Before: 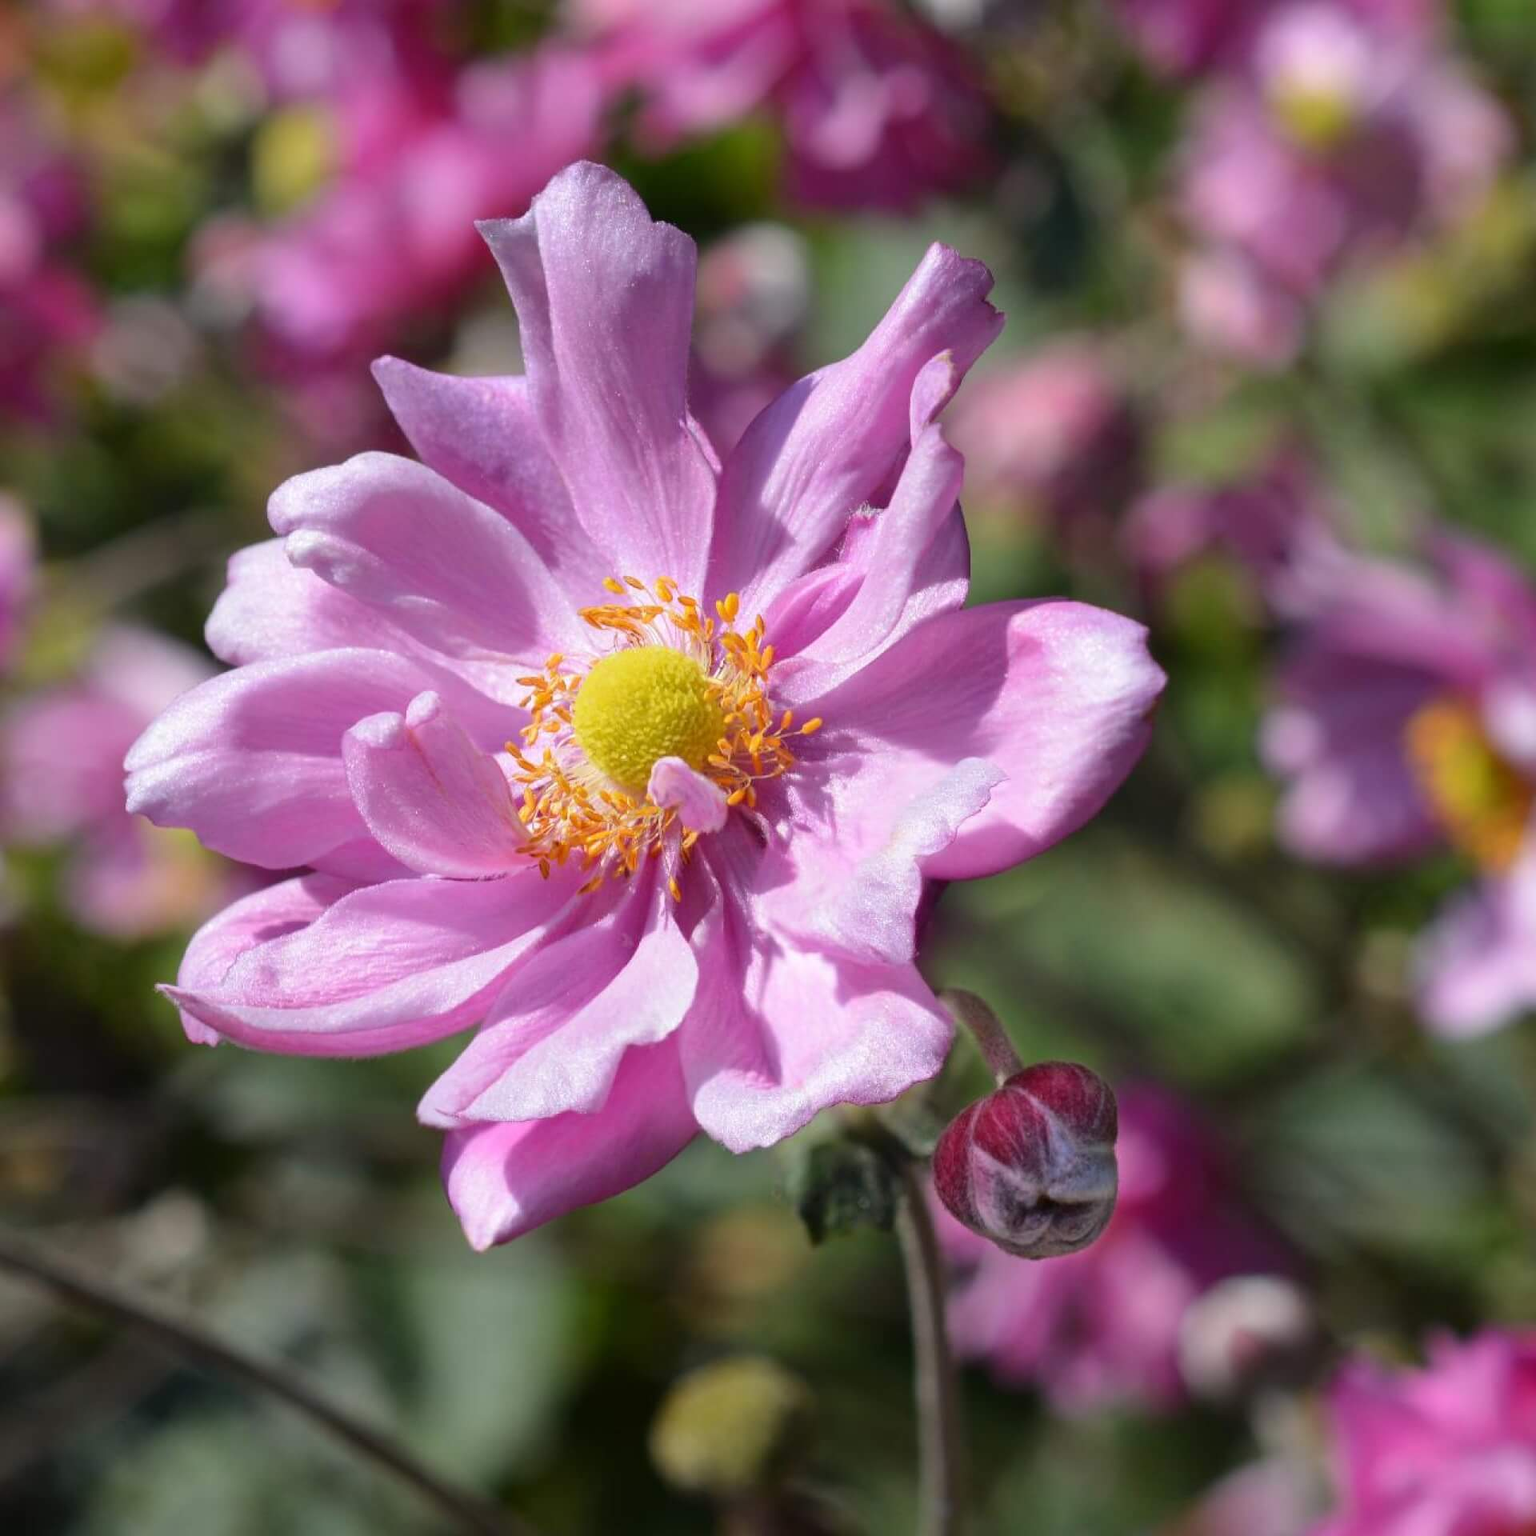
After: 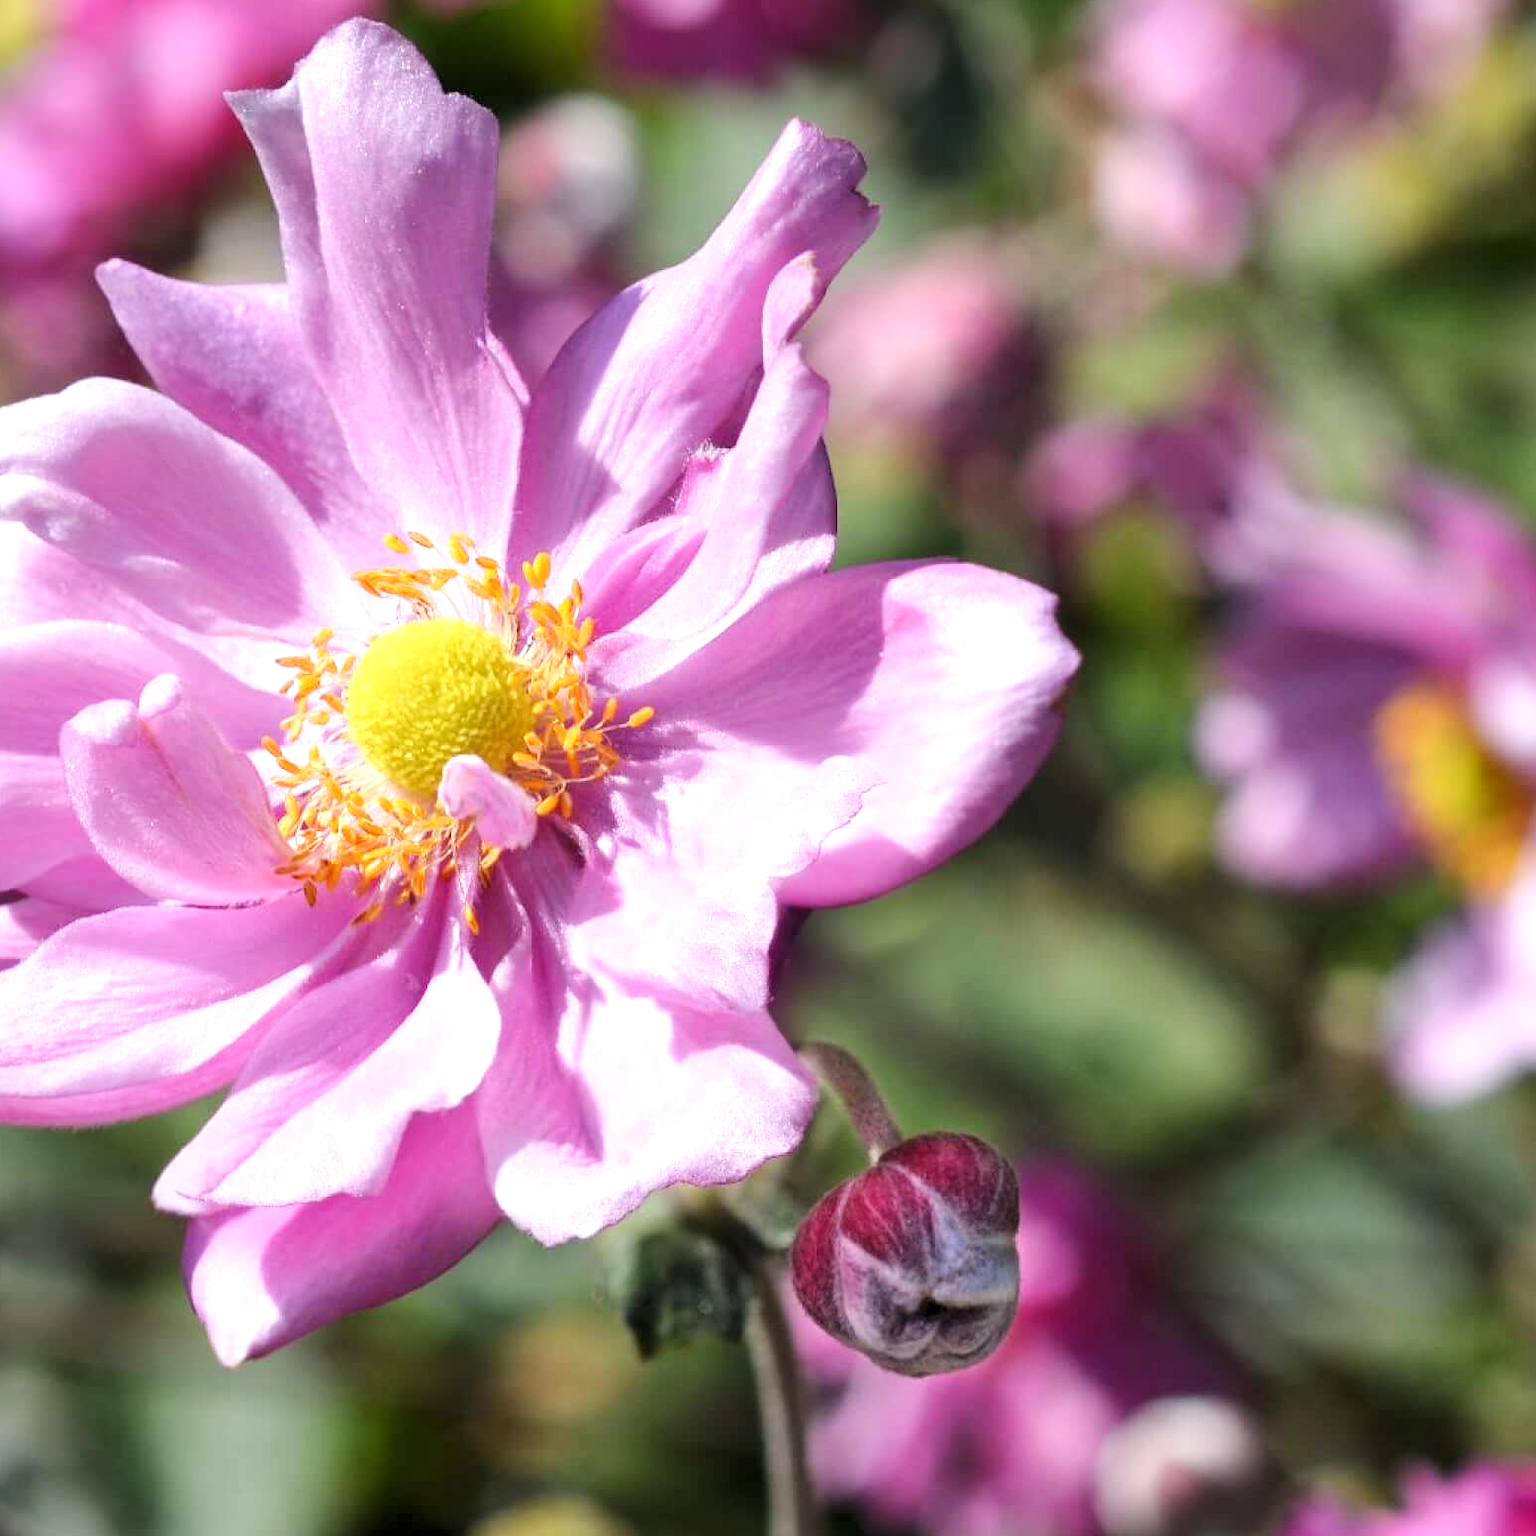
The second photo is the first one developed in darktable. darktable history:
crop: left 19.159%, top 9.58%, bottom 9.58%
base curve: curves: ch0 [(0, 0) (0.204, 0.334) (0.55, 0.733) (1, 1)], preserve colors none
exposure: exposure -0.153 EV, compensate highlight preservation false
levels: levels [0.055, 0.477, 0.9]
